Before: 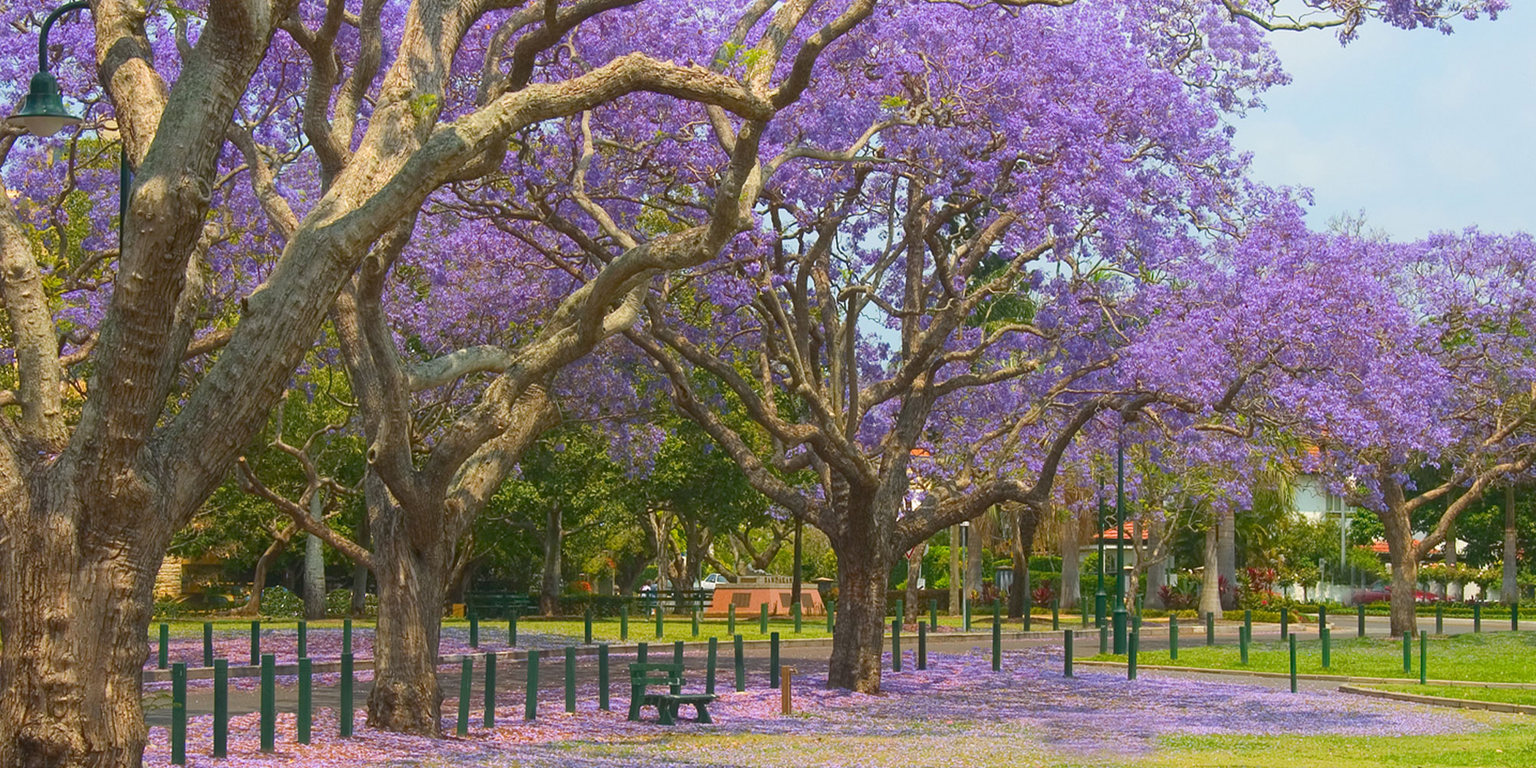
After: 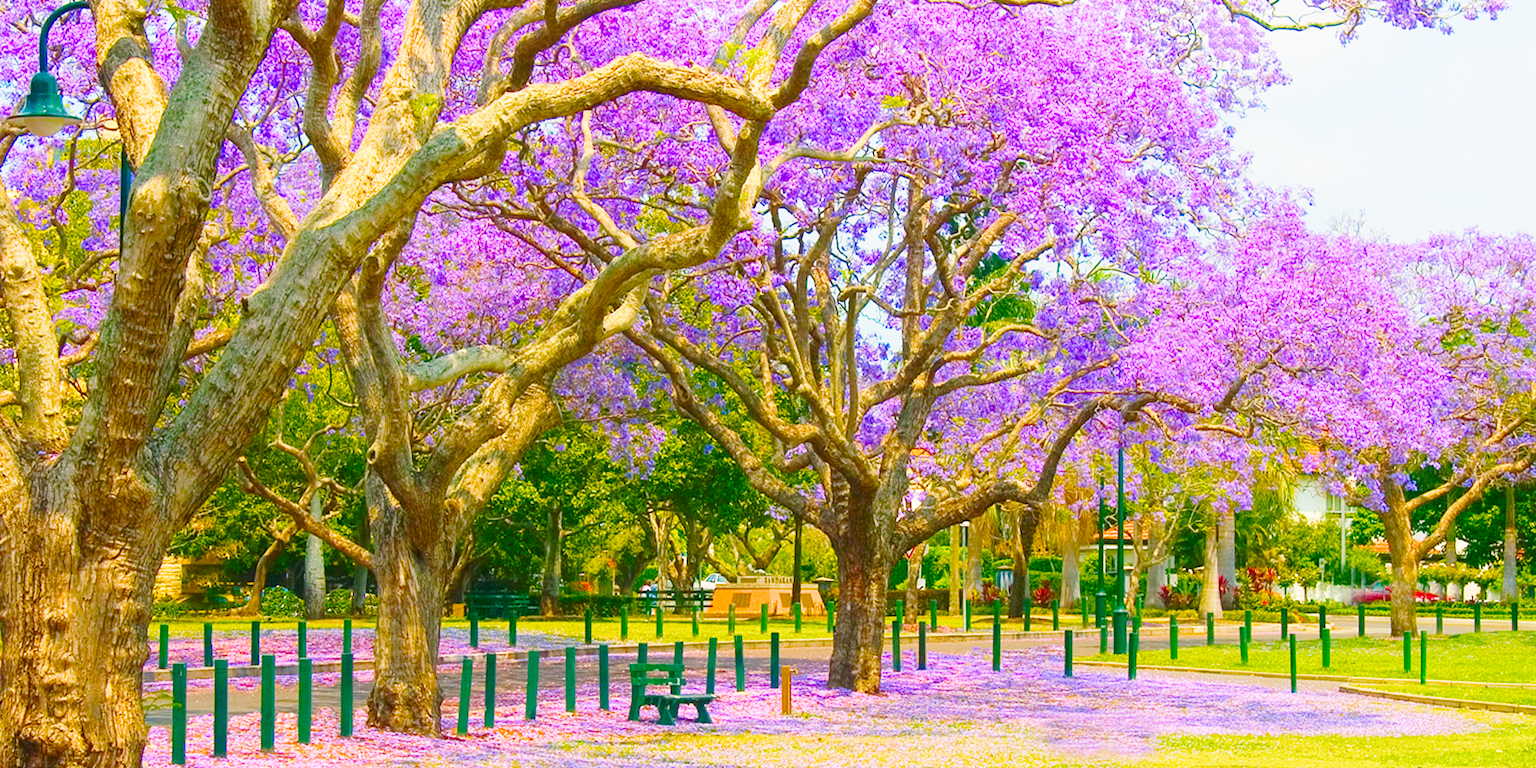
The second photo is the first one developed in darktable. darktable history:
color balance rgb: shadows lift › chroma 5.308%, shadows lift › hue 239.22°, highlights gain › chroma 3.04%, highlights gain › hue 54.46°, linear chroma grading › global chroma 16.058%, perceptual saturation grading › global saturation 20%, perceptual saturation grading › highlights -50.413%, perceptual saturation grading › shadows 30.676%, perceptual brilliance grading › mid-tones 10.857%, perceptual brilliance grading › shadows 15.657%, global vibrance 50.764%
base curve: curves: ch0 [(0, 0) (0.036, 0.037) (0.121, 0.228) (0.46, 0.76) (0.859, 0.983) (1, 1)], exposure shift 0.582, preserve colors none
